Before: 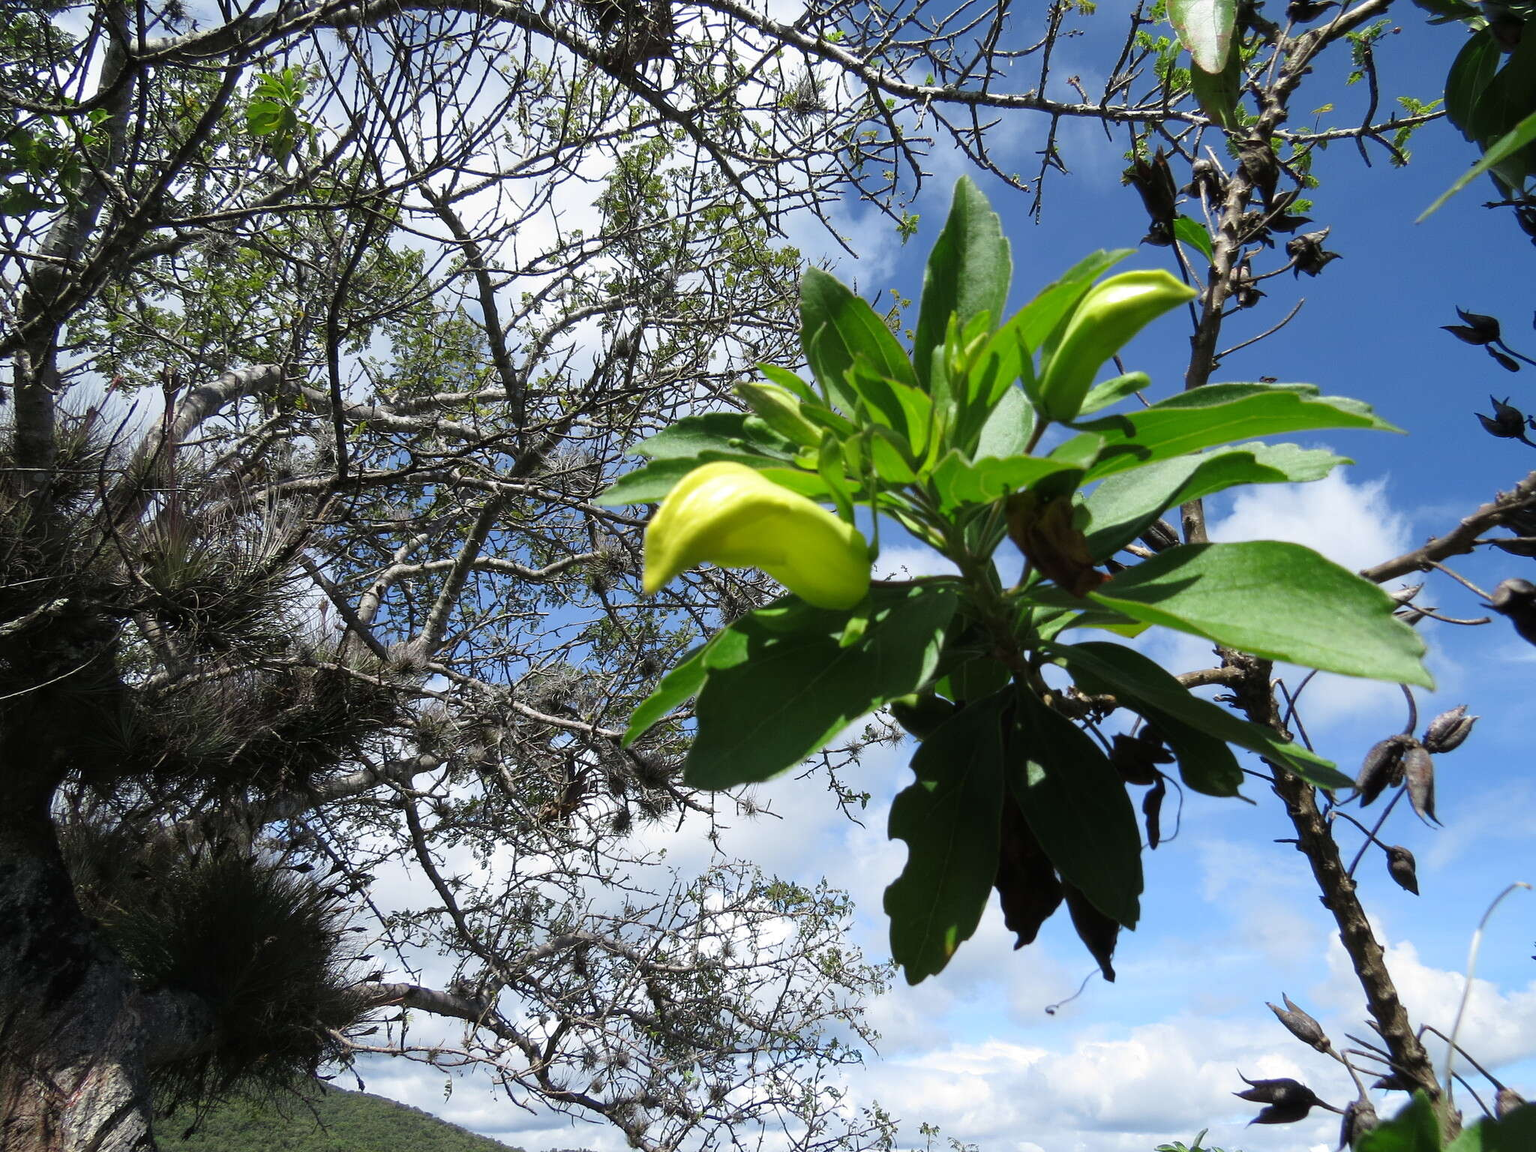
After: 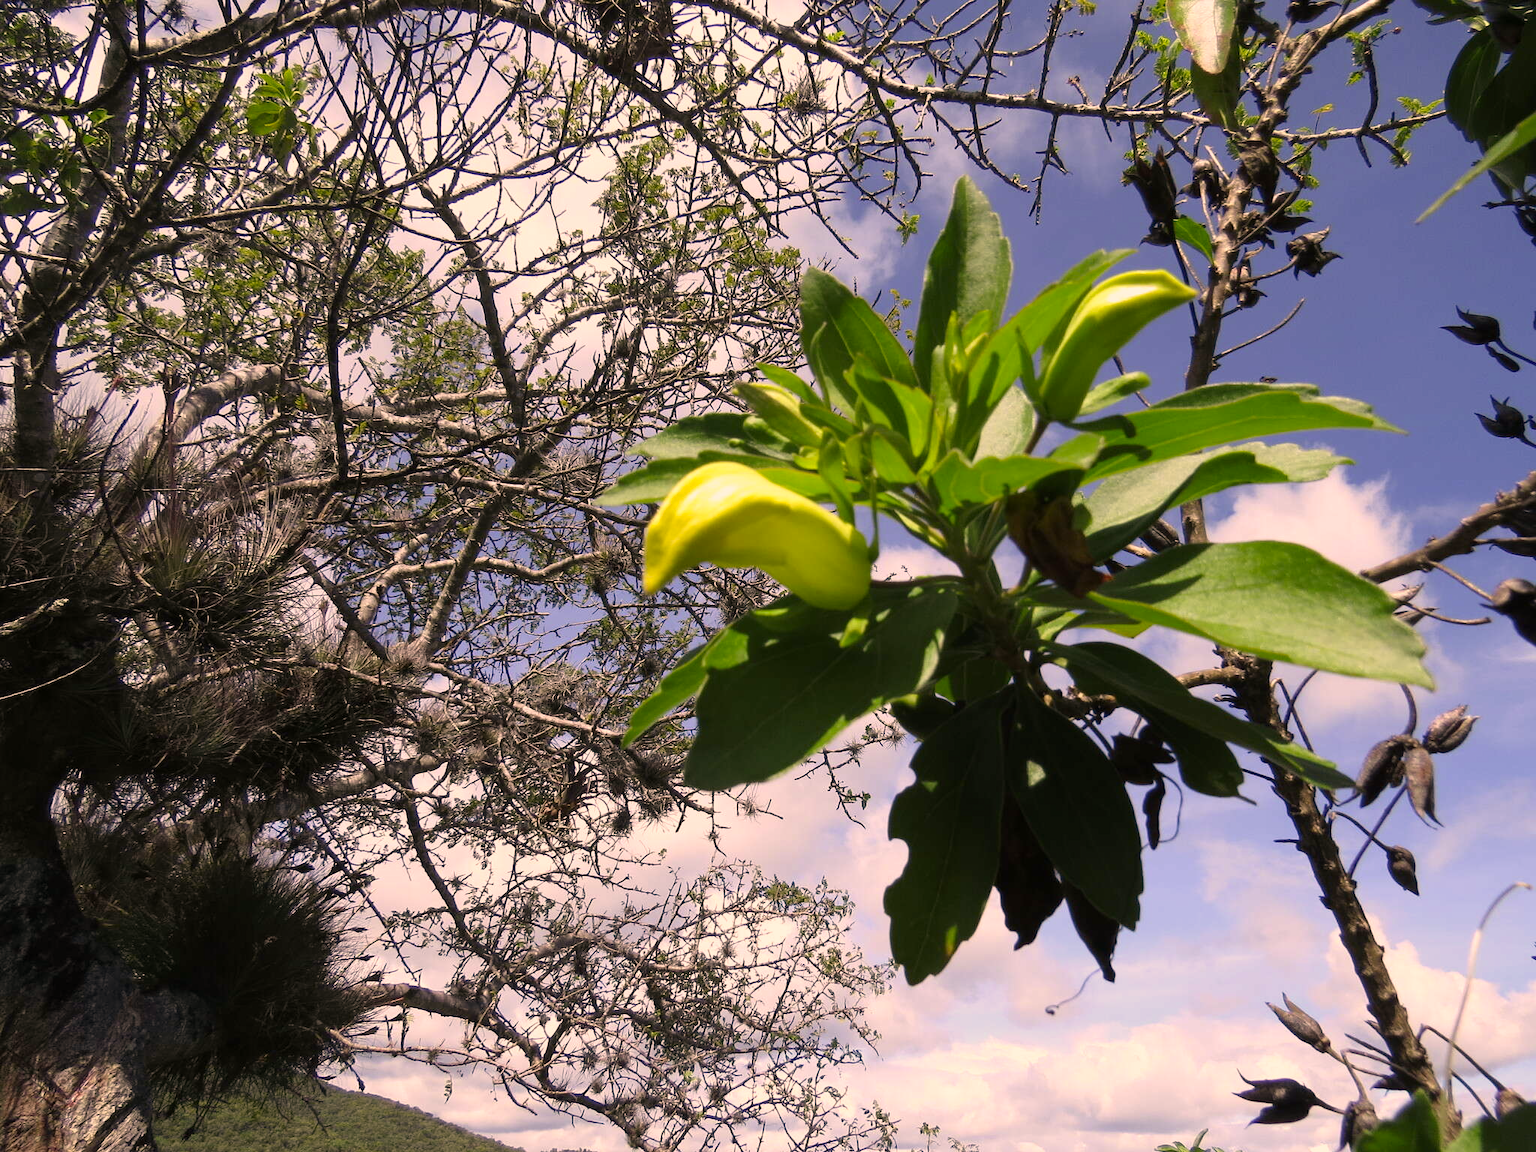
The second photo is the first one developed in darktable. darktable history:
color correction: highlights a* 17.63, highlights b* 18.99
